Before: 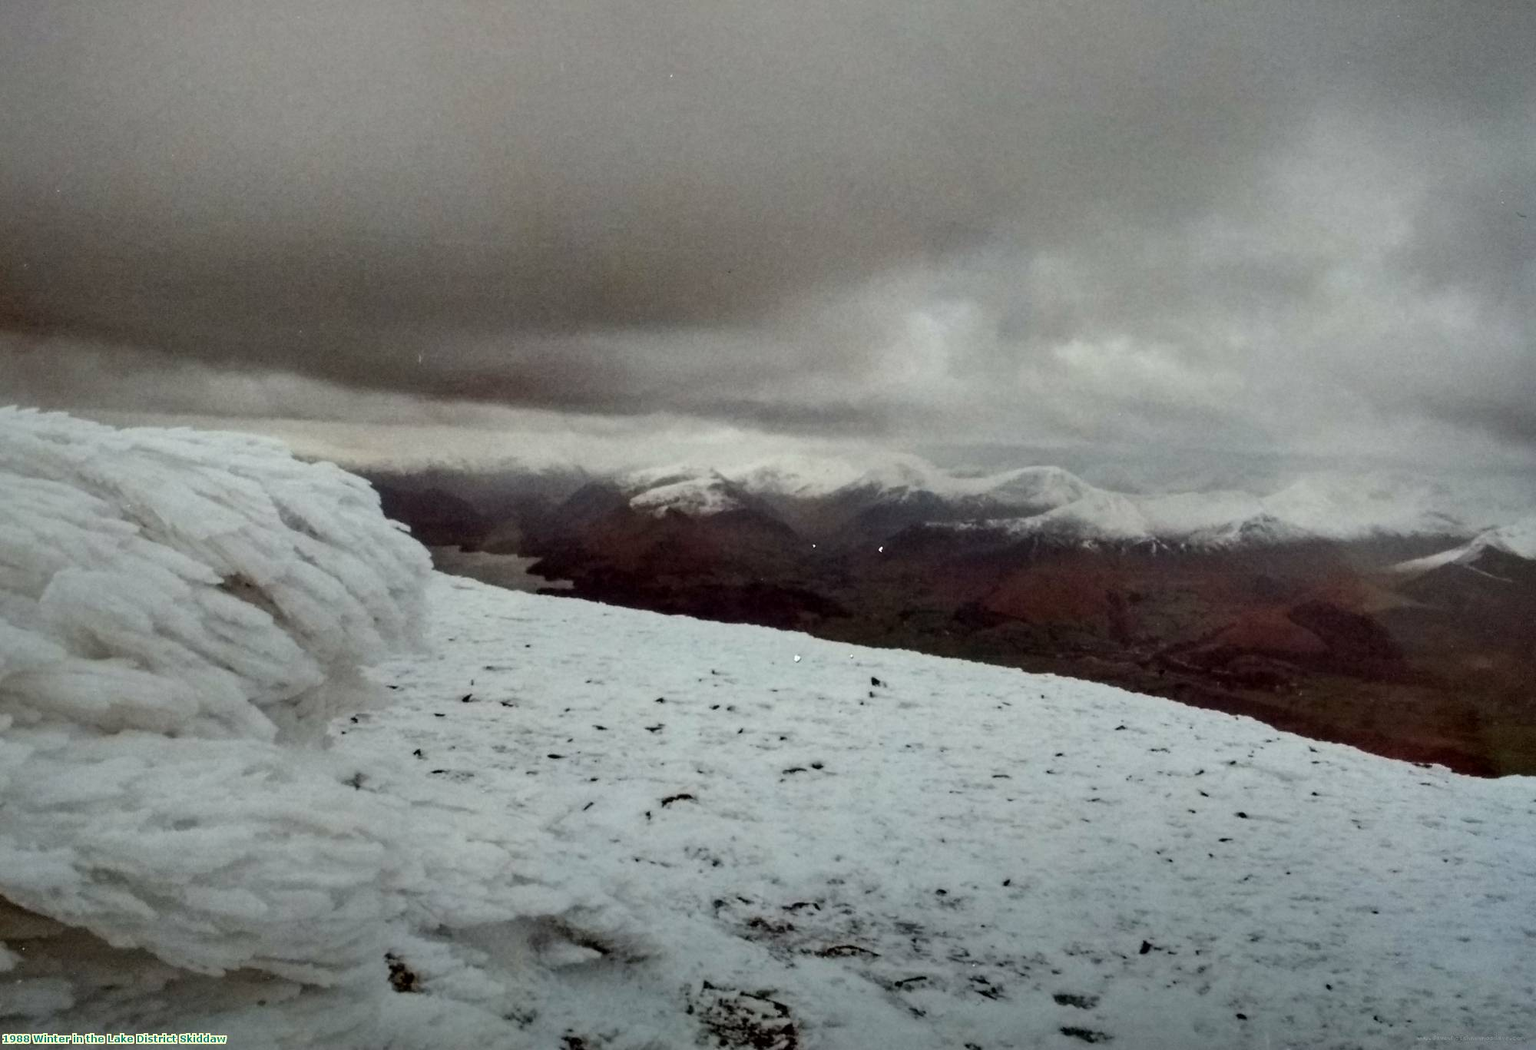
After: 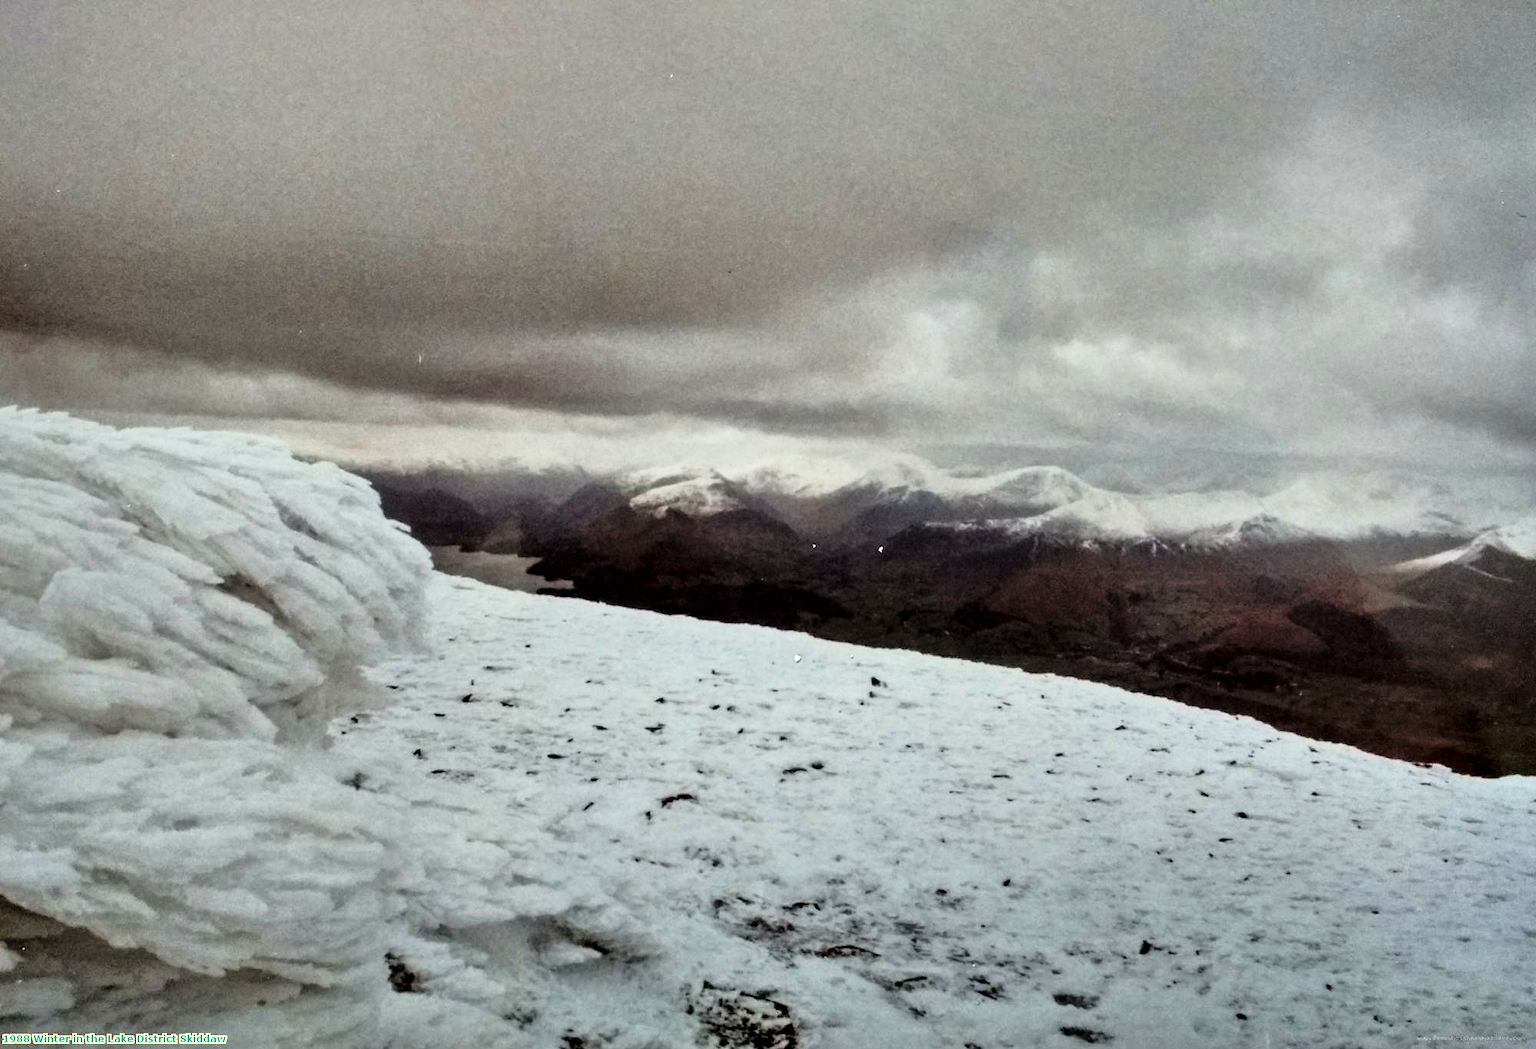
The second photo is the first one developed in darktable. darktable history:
tone curve: curves: ch0 [(0, 0) (0.042, 0.01) (0.223, 0.123) (0.59, 0.574) (0.802, 0.868) (1, 1)], color space Lab, linked channels, preserve colors none
tone equalizer: -7 EV 0.15 EV, -6 EV 0.6 EV, -5 EV 1.15 EV, -4 EV 1.33 EV, -3 EV 1.15 EV, -2 EV 0.6 EV, -1 EV 0.15 EV, mask exposure compensation -0.5 EV
exposure: compensate highlight preservation false
